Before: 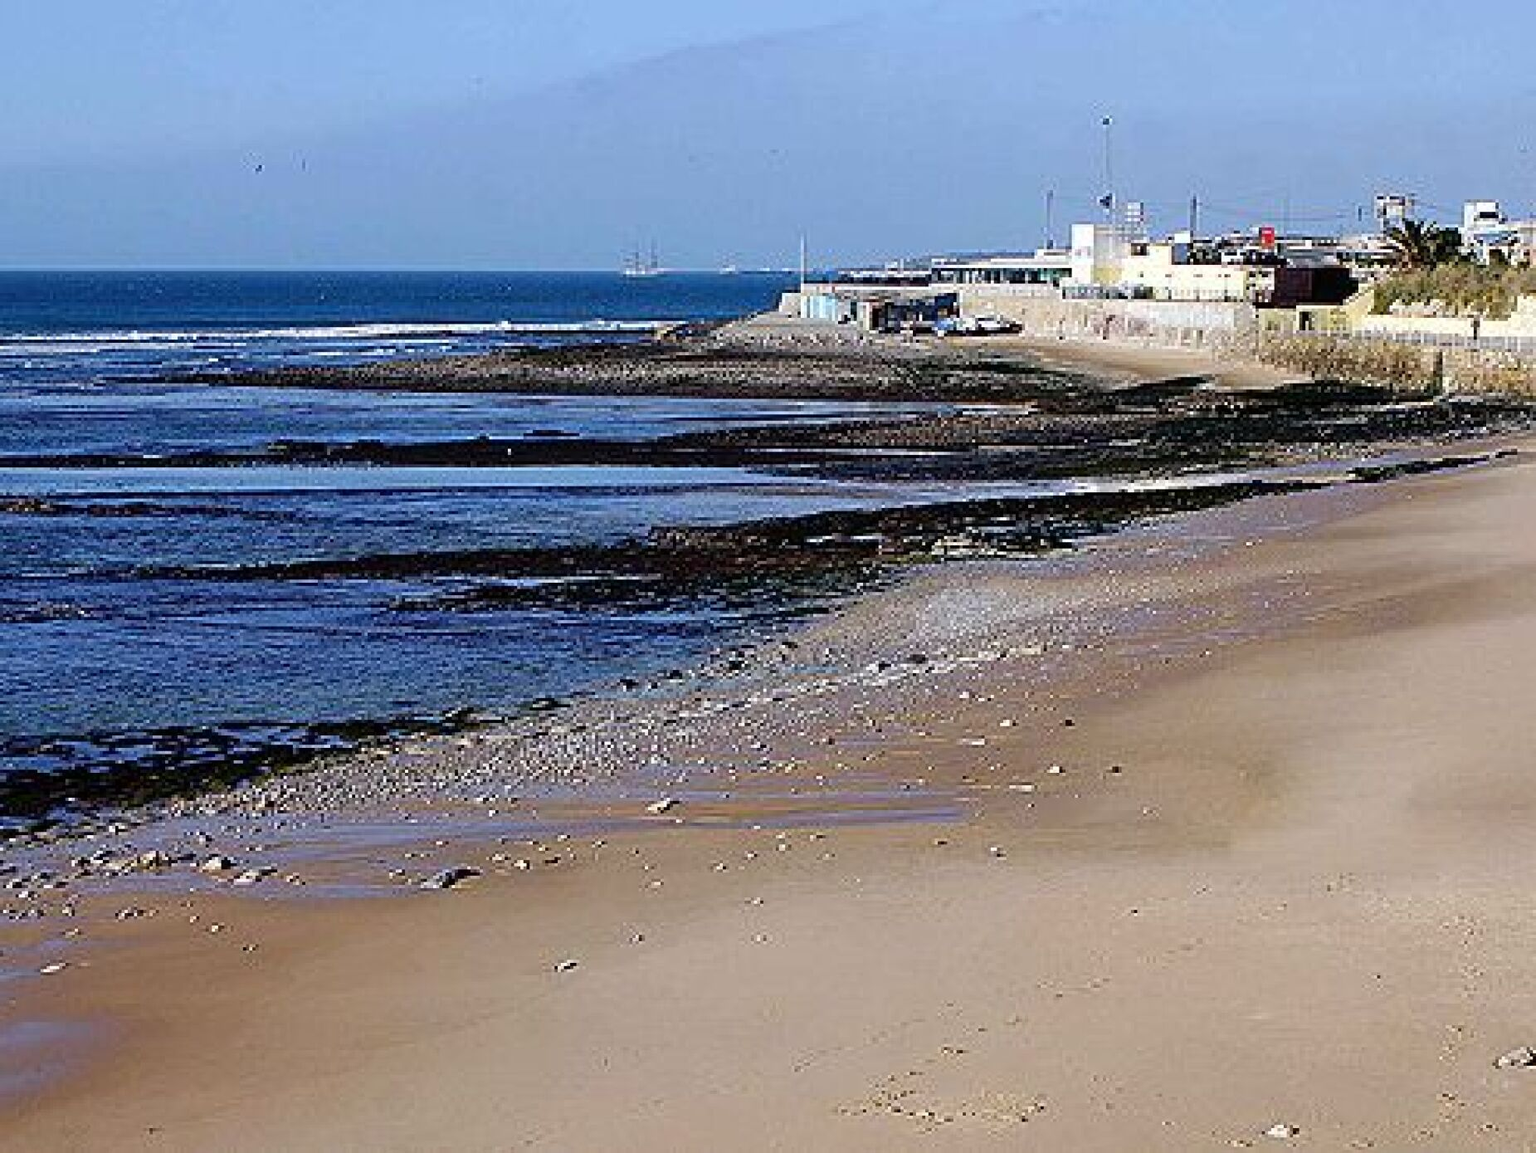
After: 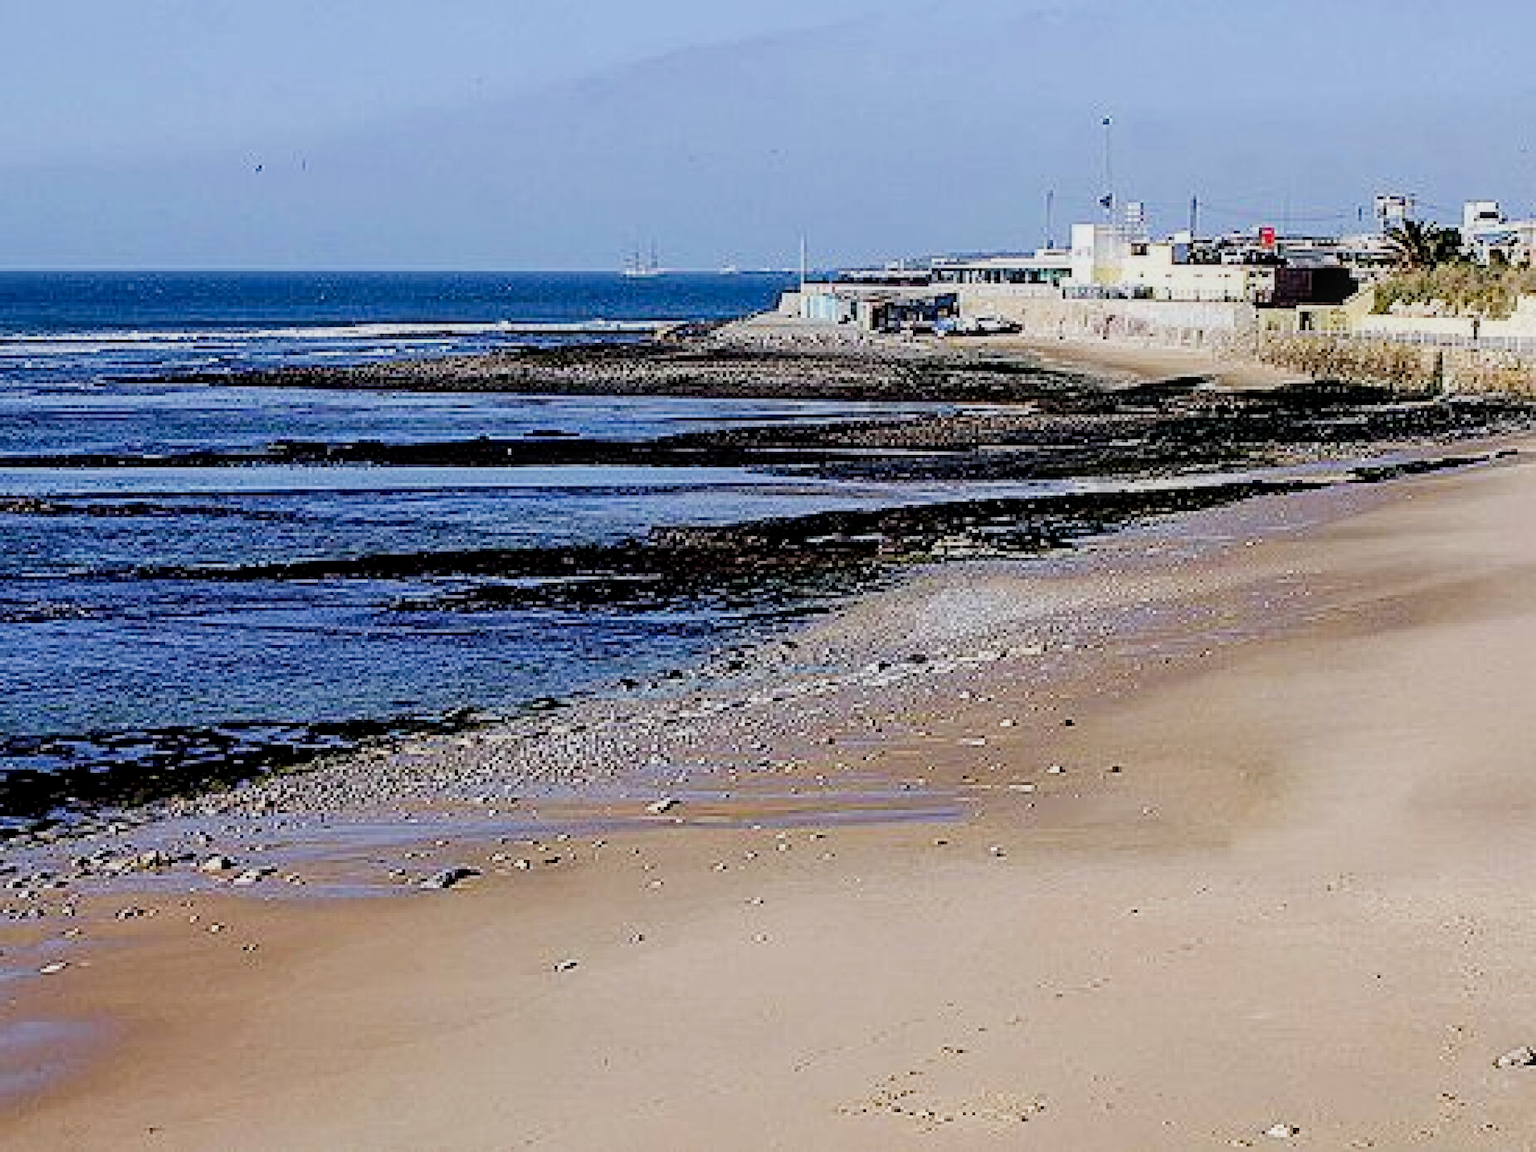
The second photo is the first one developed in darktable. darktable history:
exposure: black level correction 0.001, exposure 0.5 EV, compensate exposure bias true, compensate highlight preservation false
filmic rgb: black relative exposure -7.65 EV, white relative exposure 4.56 EV, hardness 3.61
local contrast: on, module defaults
